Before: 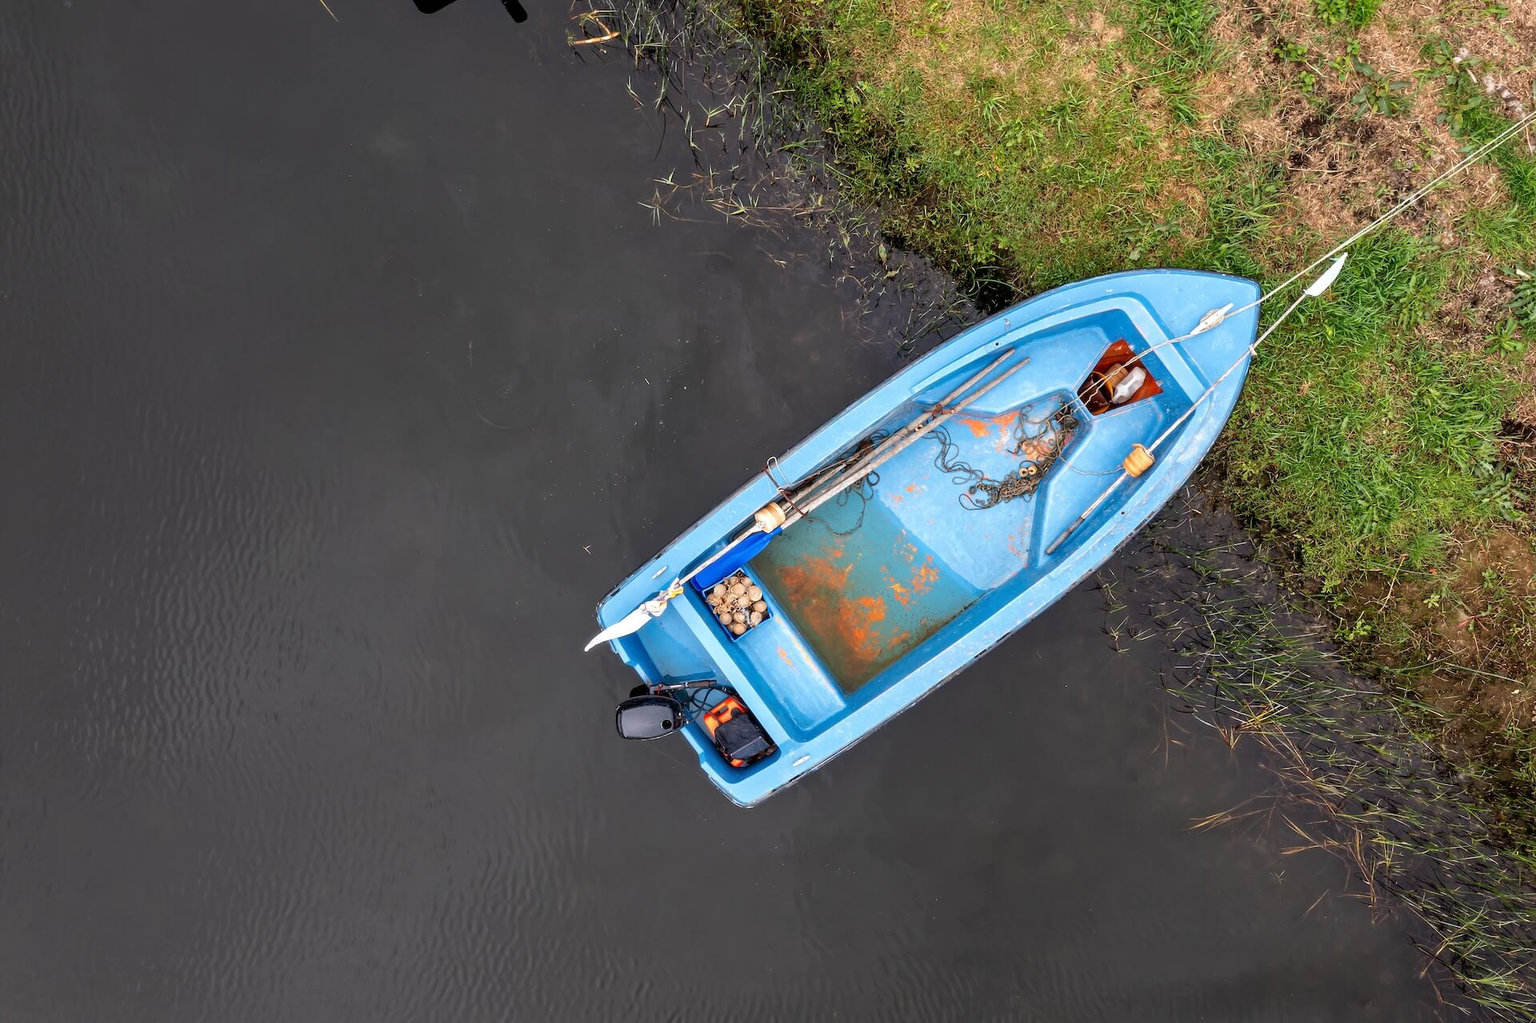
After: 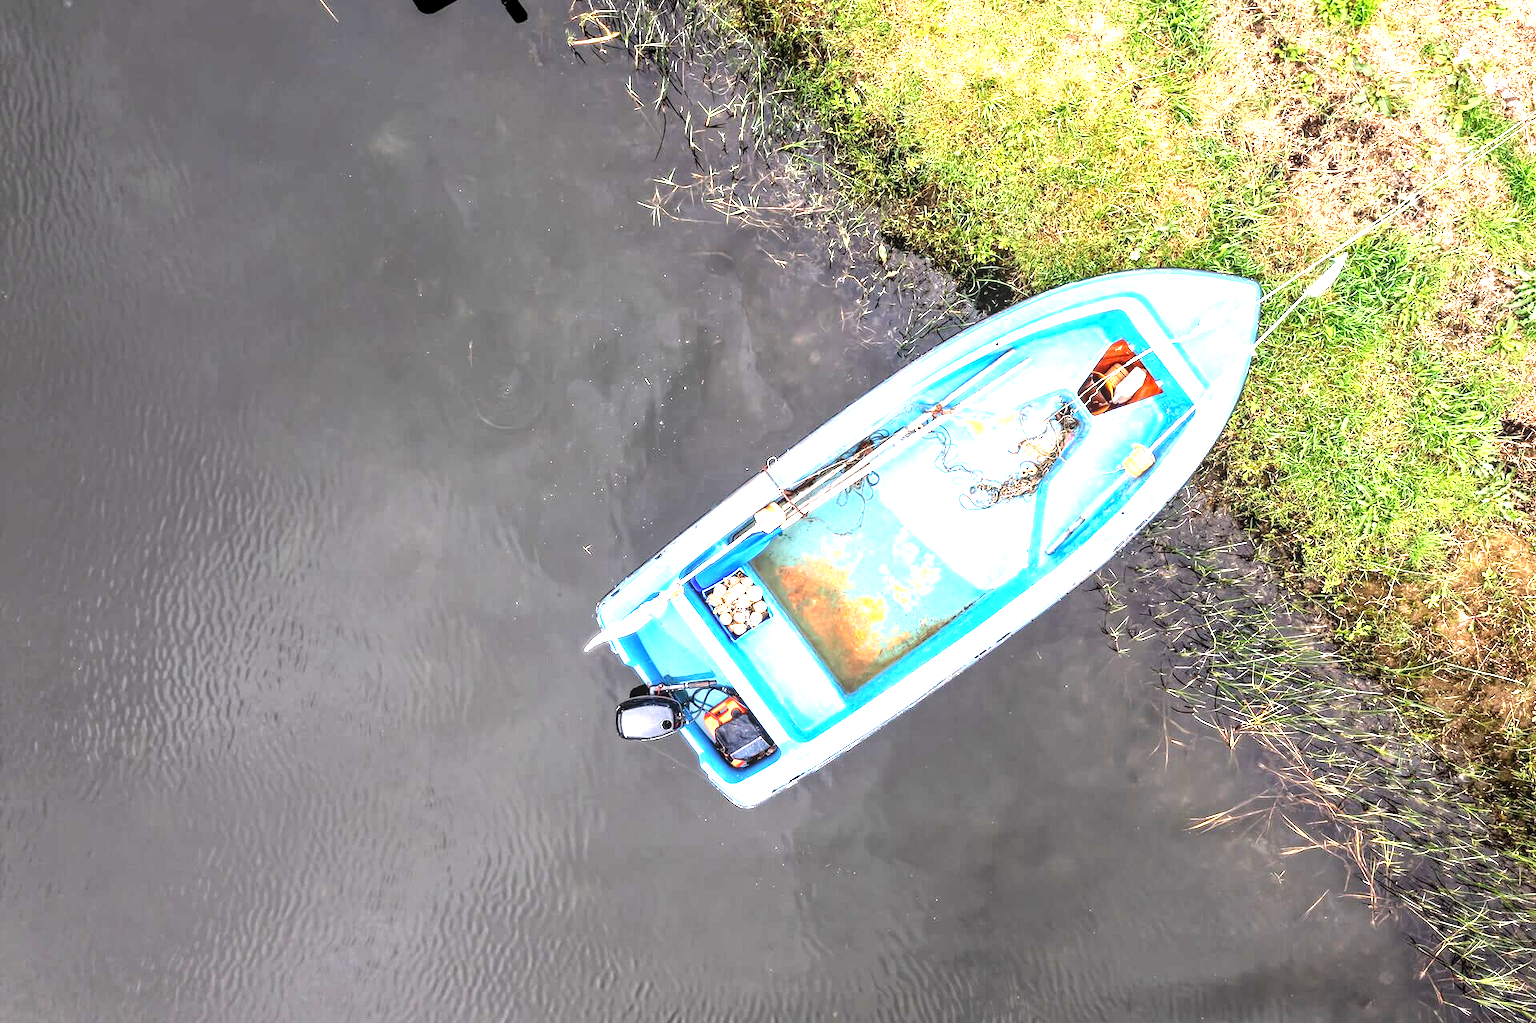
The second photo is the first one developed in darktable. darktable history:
exposure: black level correction 0, exposure 1.45 EV, compensate exposure bias true, compensate highlight preservation false
local contrast: on, module defaults
tone equalizer: -8 EV -0.75 EV, -7 EV -0.7 EV, -6 EV -0.6 EV, -5 EV -0.4 EV, -3 EV 0.4 EV, -2 EV 0.6 EV, -1 EV 0.7 EV, +0 EV 0.75 EV, edges refinement/feathering 500, mask exposure compensation -1.57 EV, preserve details no
